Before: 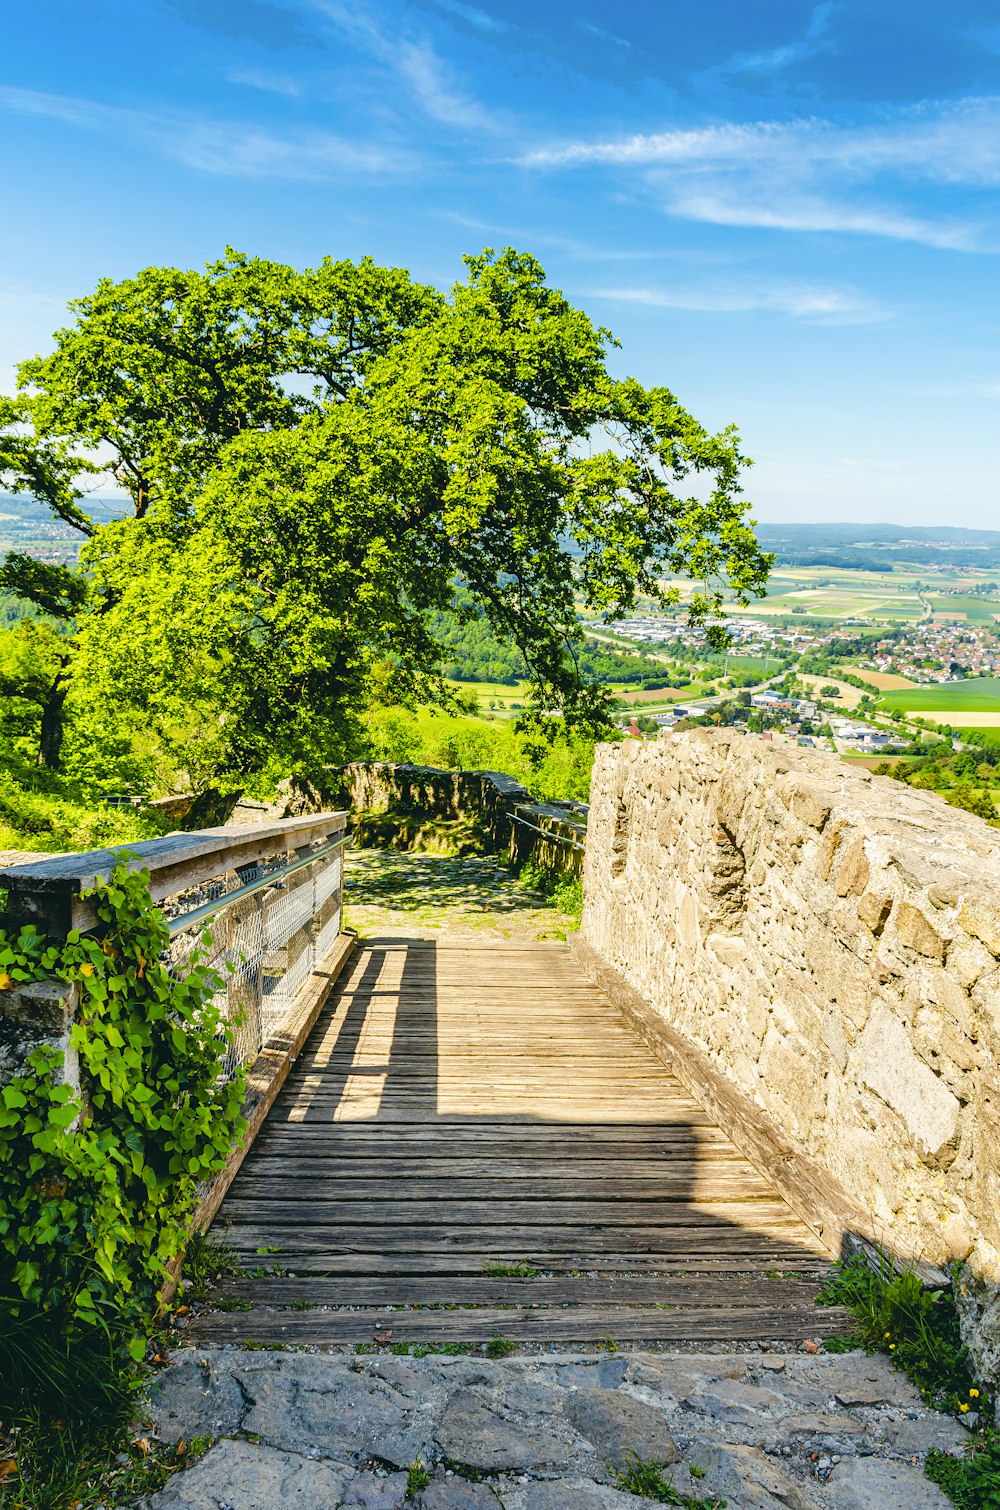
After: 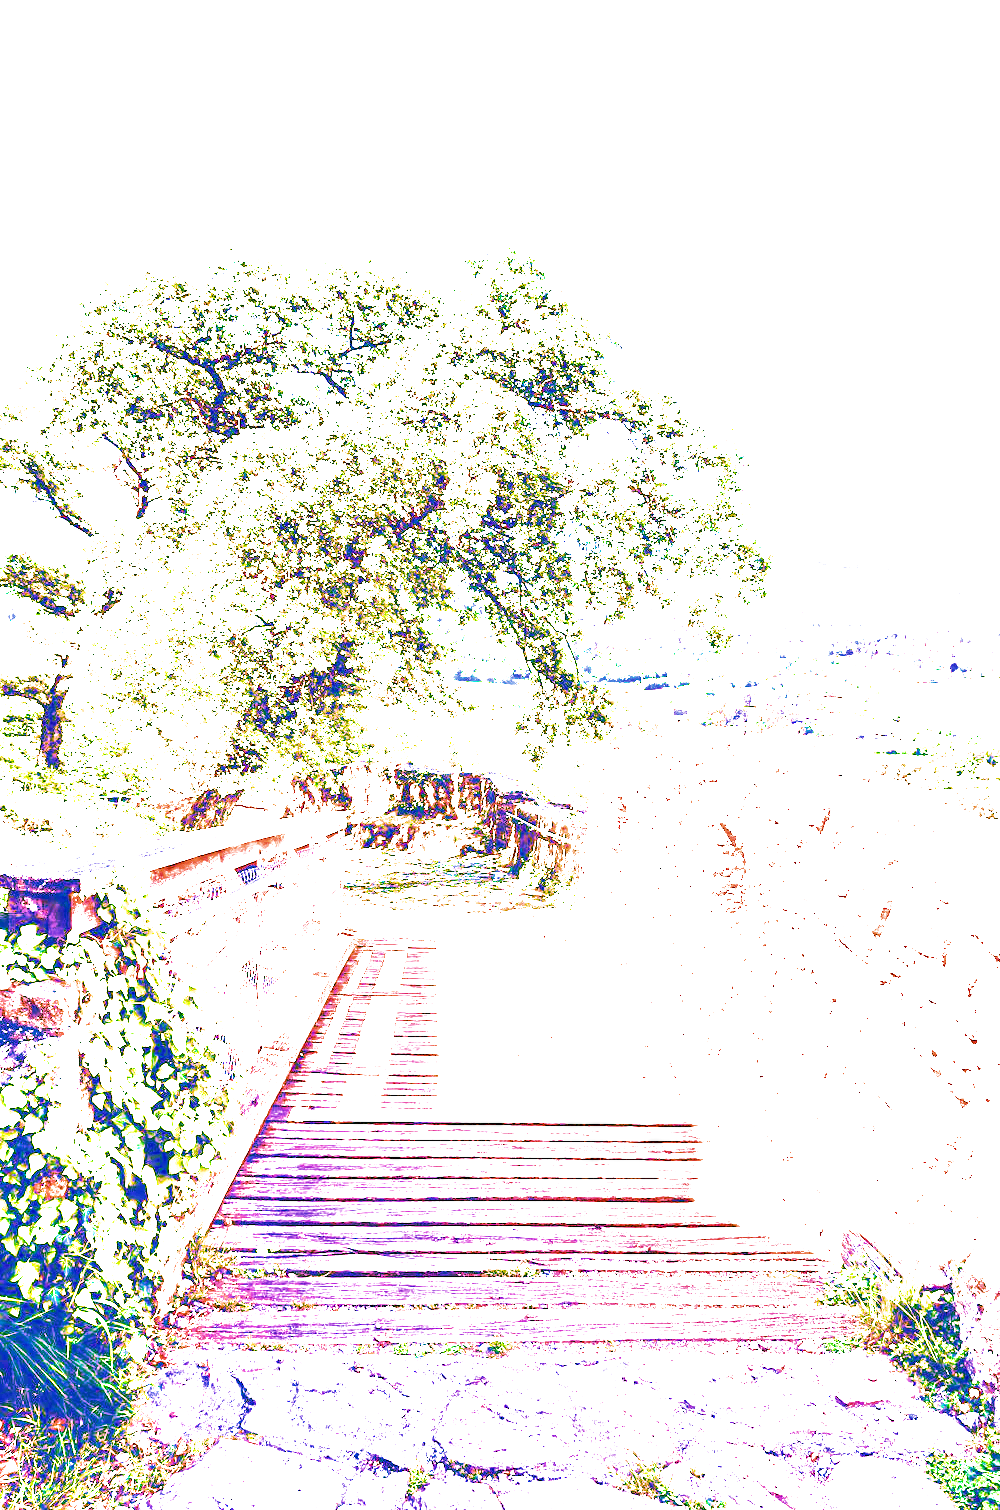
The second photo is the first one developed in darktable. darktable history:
local contrast: detail 150%
color calibration: x 0.372, y 0.386, temperature 4283.97 K
exposure: black level correction 0, exposure 1.388 EV, compensate exposure bias true, compensate highlight preservation false
filmic rgb: black relative exposure -11.35 EV, white relative exposure 3.22 EV, hardness 6.76, color science v6 (2022)
haze removal: compatibility mode true, adaptive false
highlight reconstruction: iterations 1, diameter of reconstruction 64 px
white balance: red 2.229, blue 1.46
velvia: strength 27%
color balance rgb: linear chroma grading › global chroma 42%, perceptual saturation grading › global saturation 42%, perceptual brilliance grading › global brilliance 25%, global vibrance 33%
